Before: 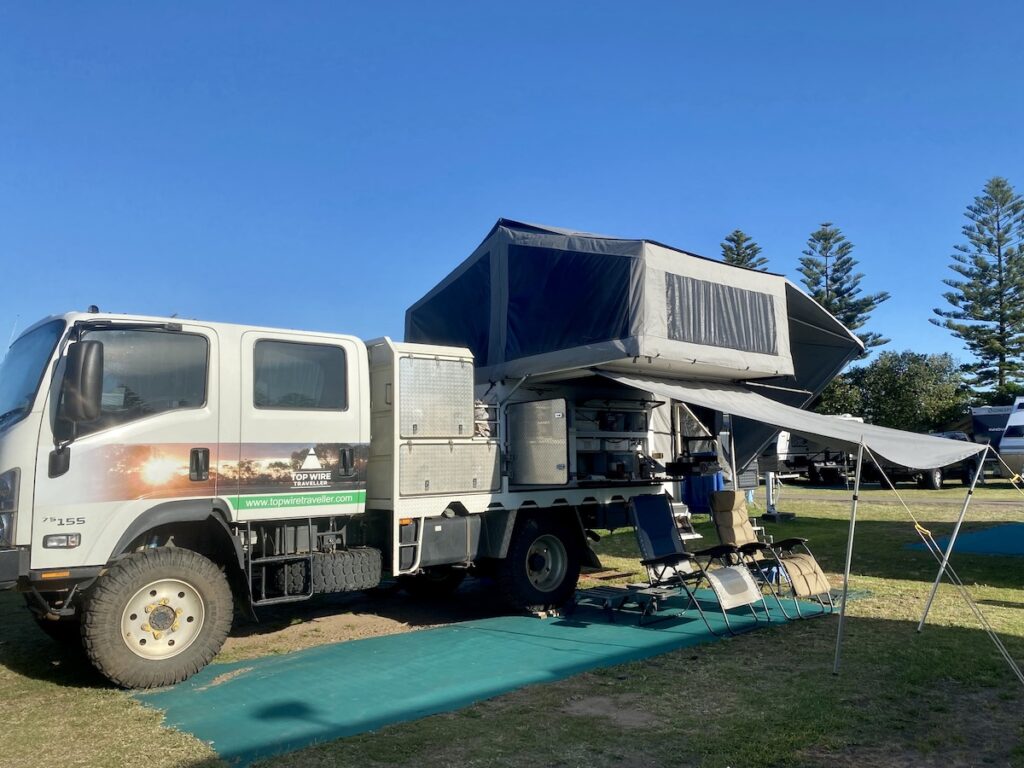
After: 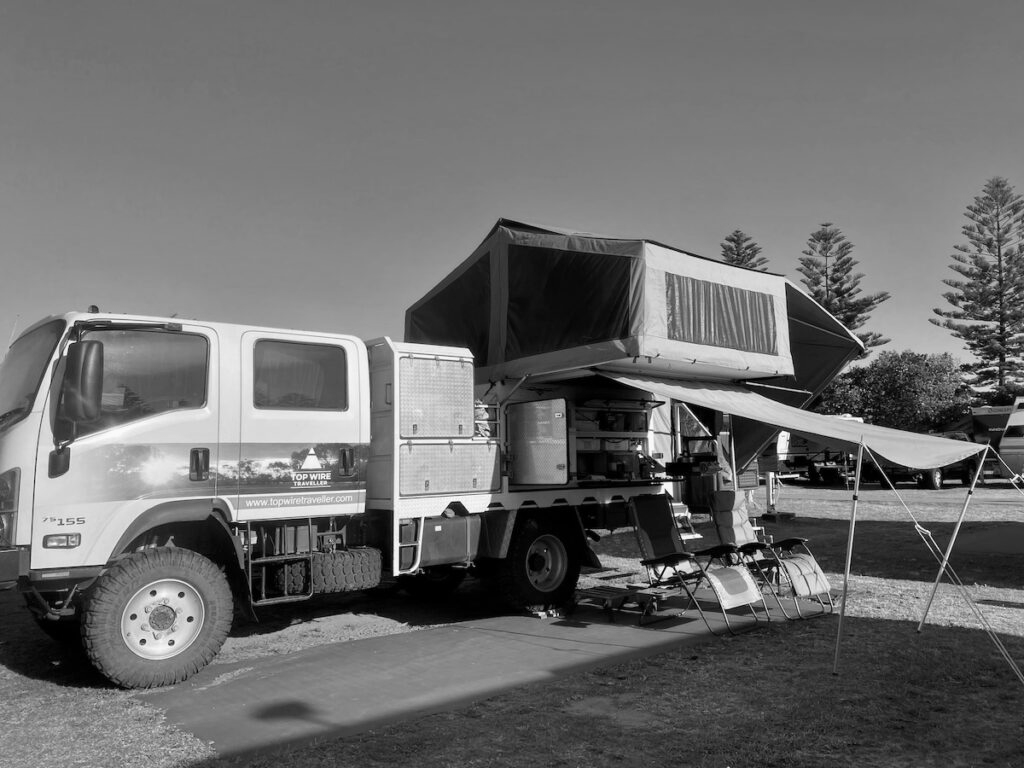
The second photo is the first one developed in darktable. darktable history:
monochrome: a -6.99, b 35.61, size 1.4
white balance: red 0.98, blue 1.034
